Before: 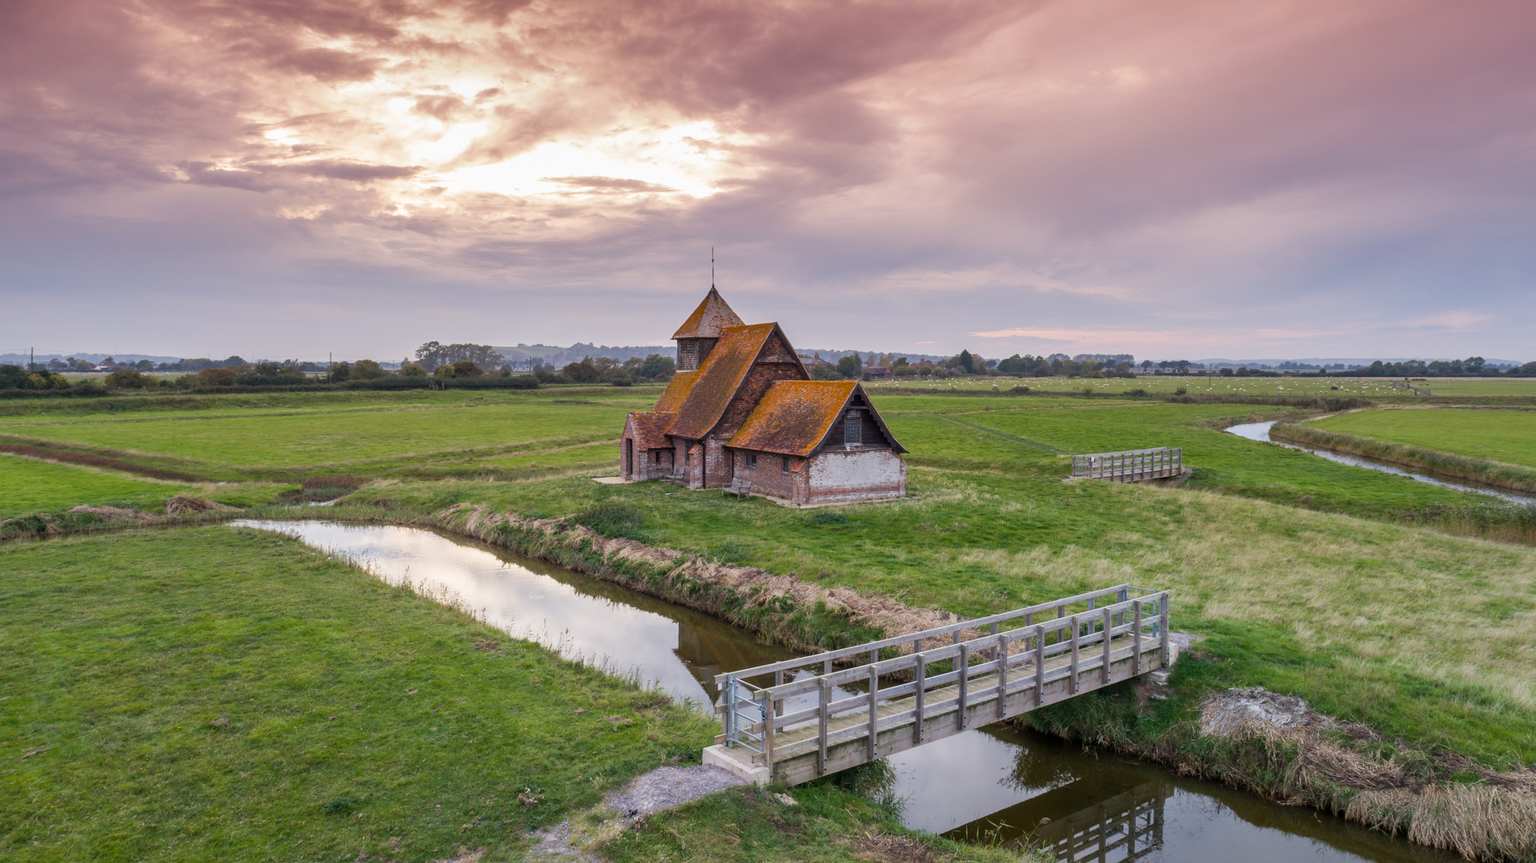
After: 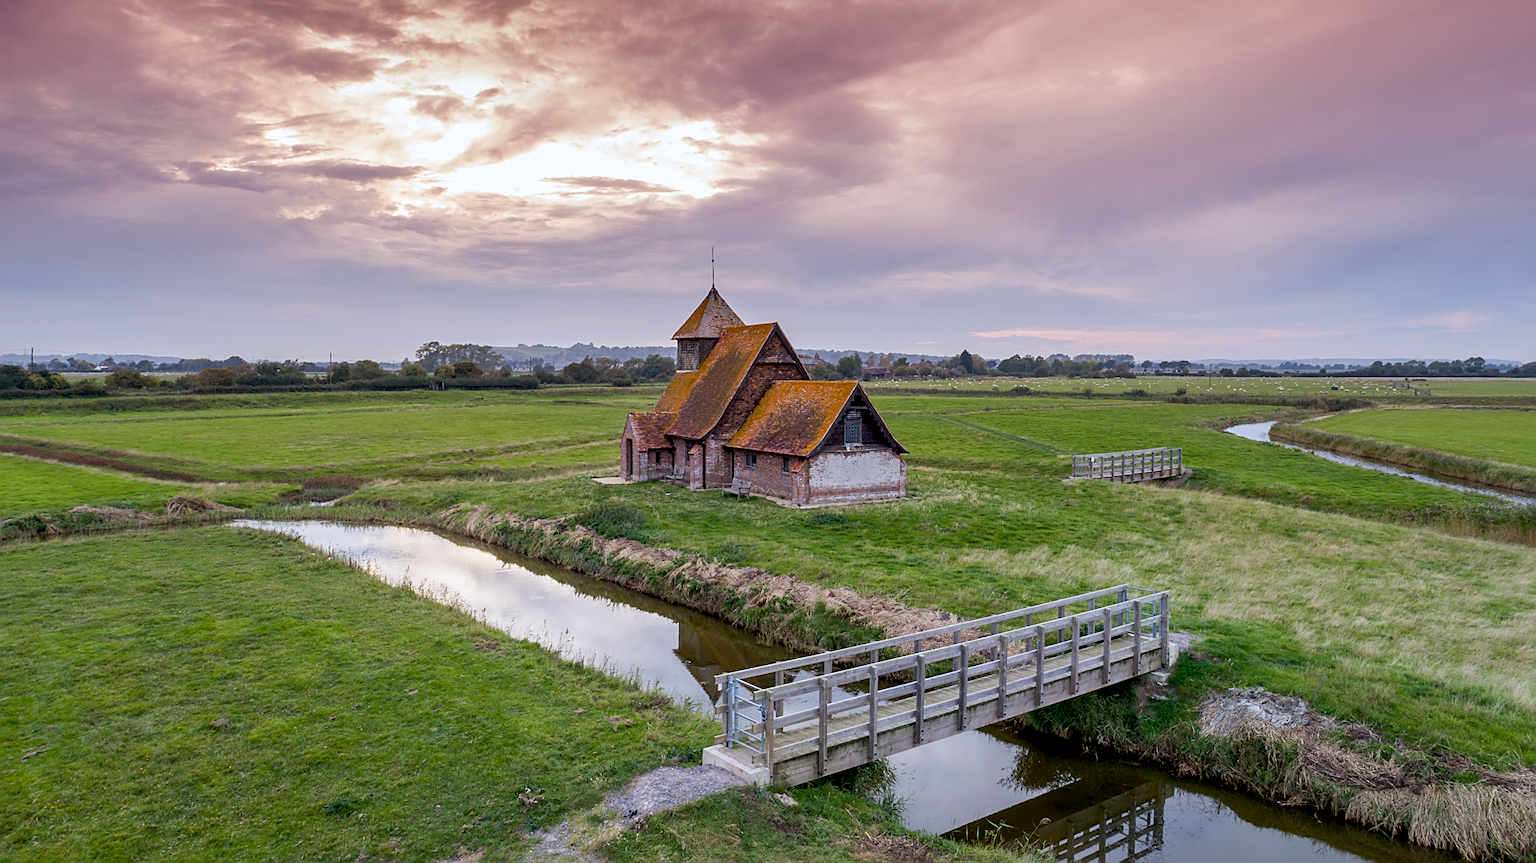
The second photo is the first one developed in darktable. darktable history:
exposure: black level correction 0.009, exposure 0.014 EV, compensate highlight preservation false
sharpen: on, module defaults
white balance: red 0.976, blue 1.04
